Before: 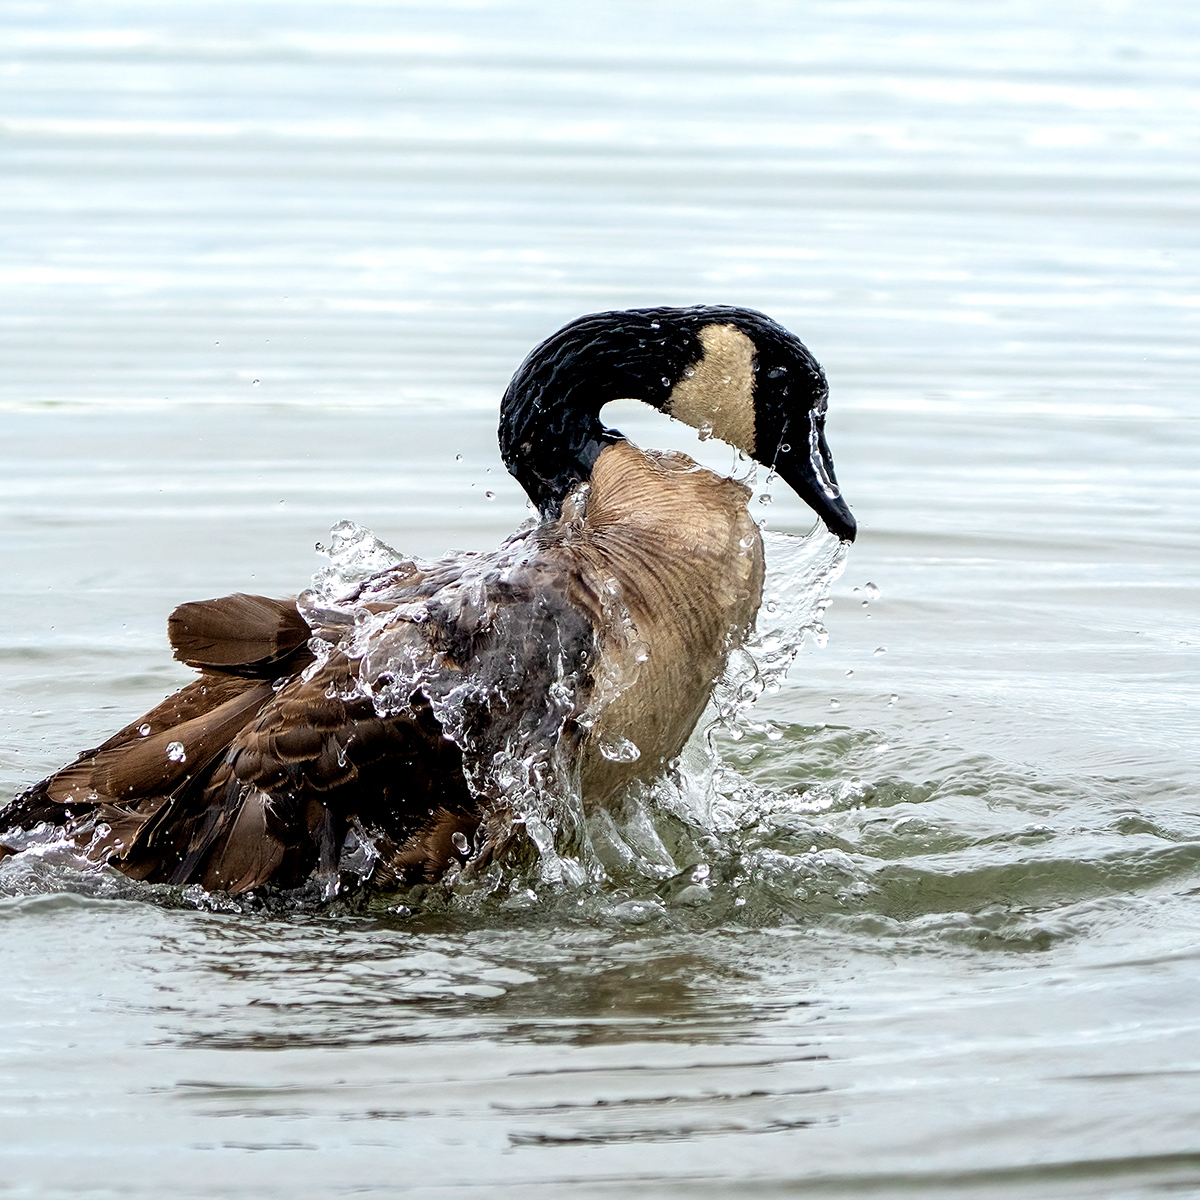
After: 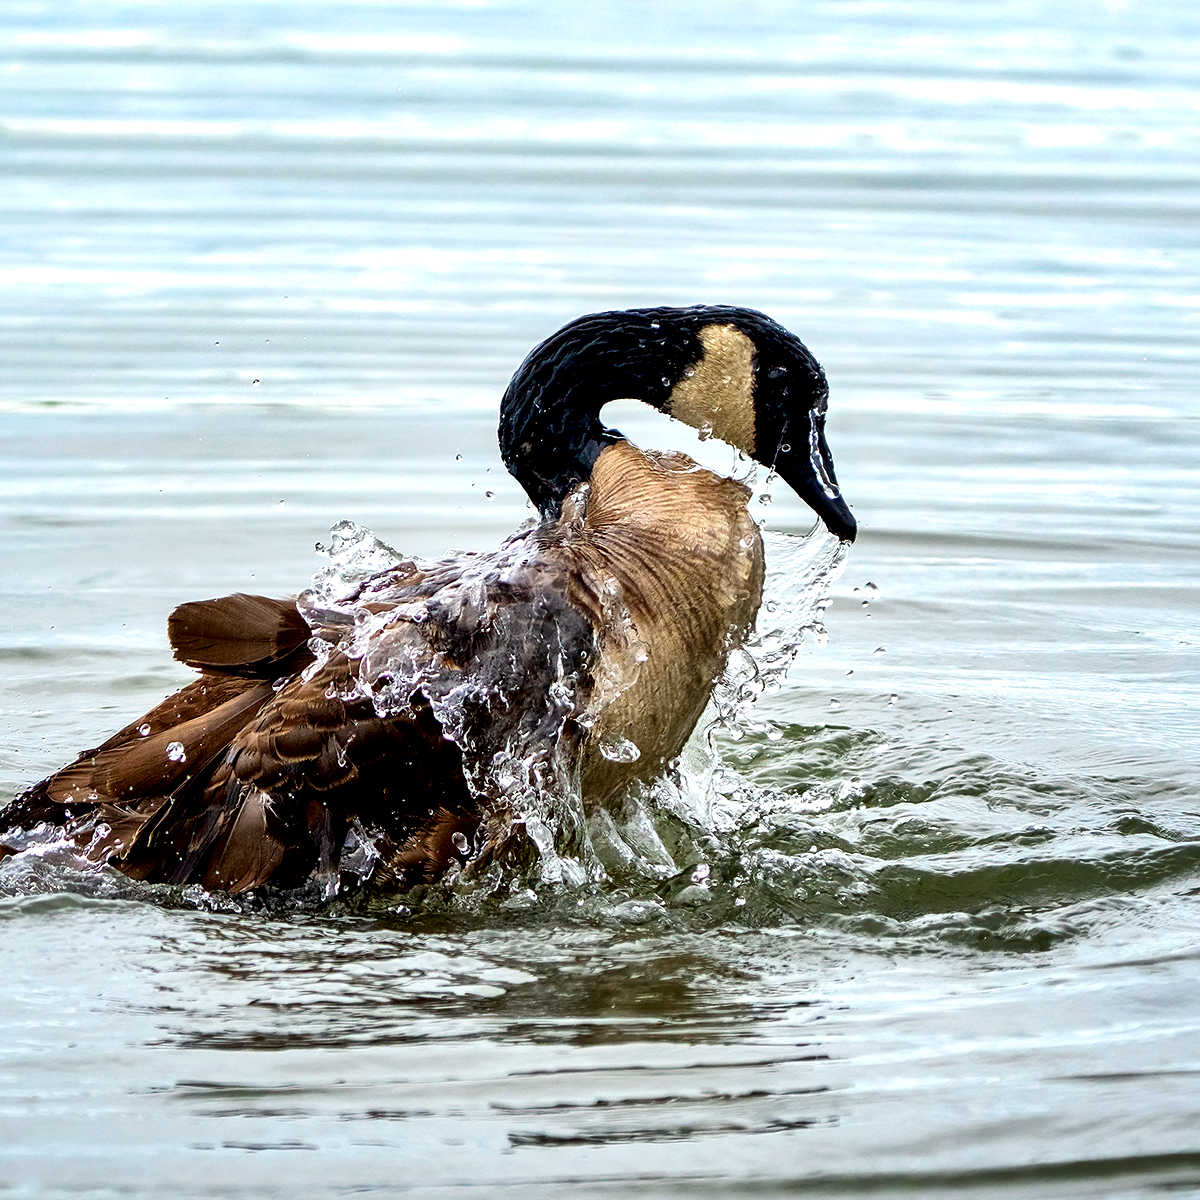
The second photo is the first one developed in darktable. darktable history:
local contrast: mode bilateral grid, contrast 100, coarseness 100, detail 165%, midtone range 0.2
contrast brightness saturation: contrast 0.155, saturation 0.314
shadows and highlights: low approximation 0.01, soften with gaussian
